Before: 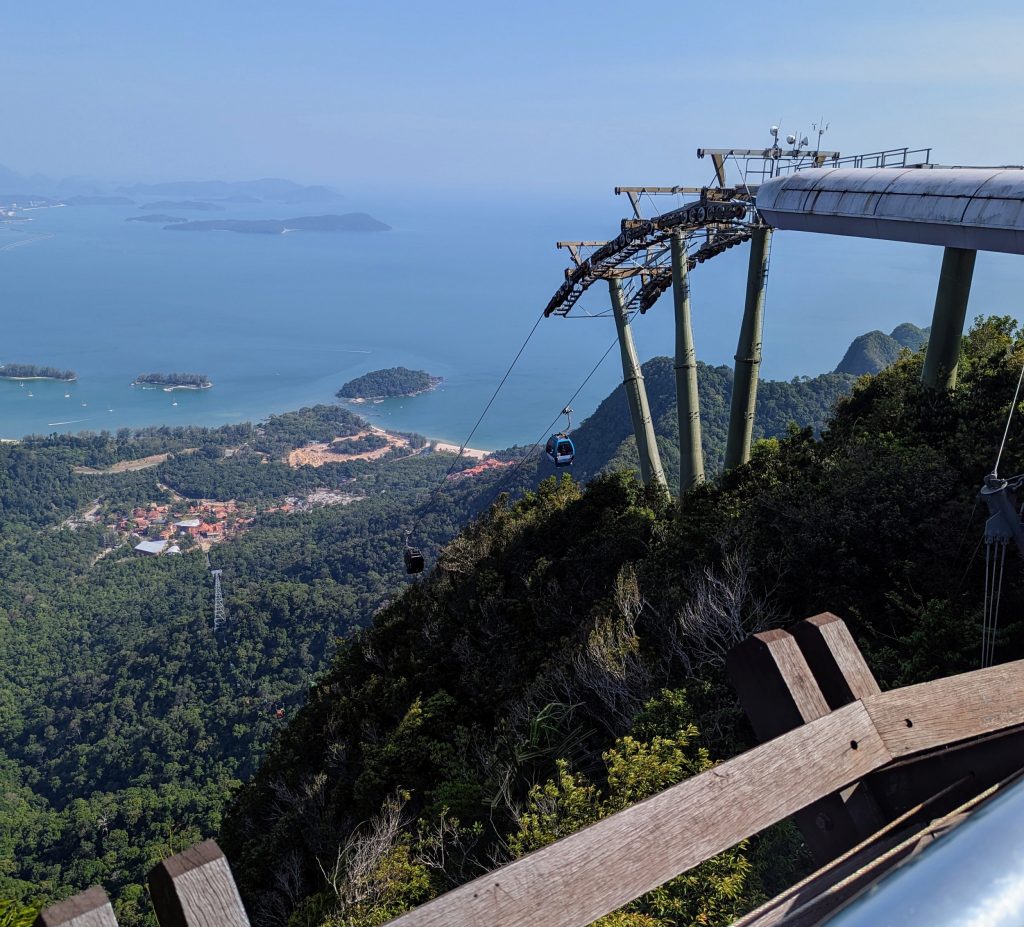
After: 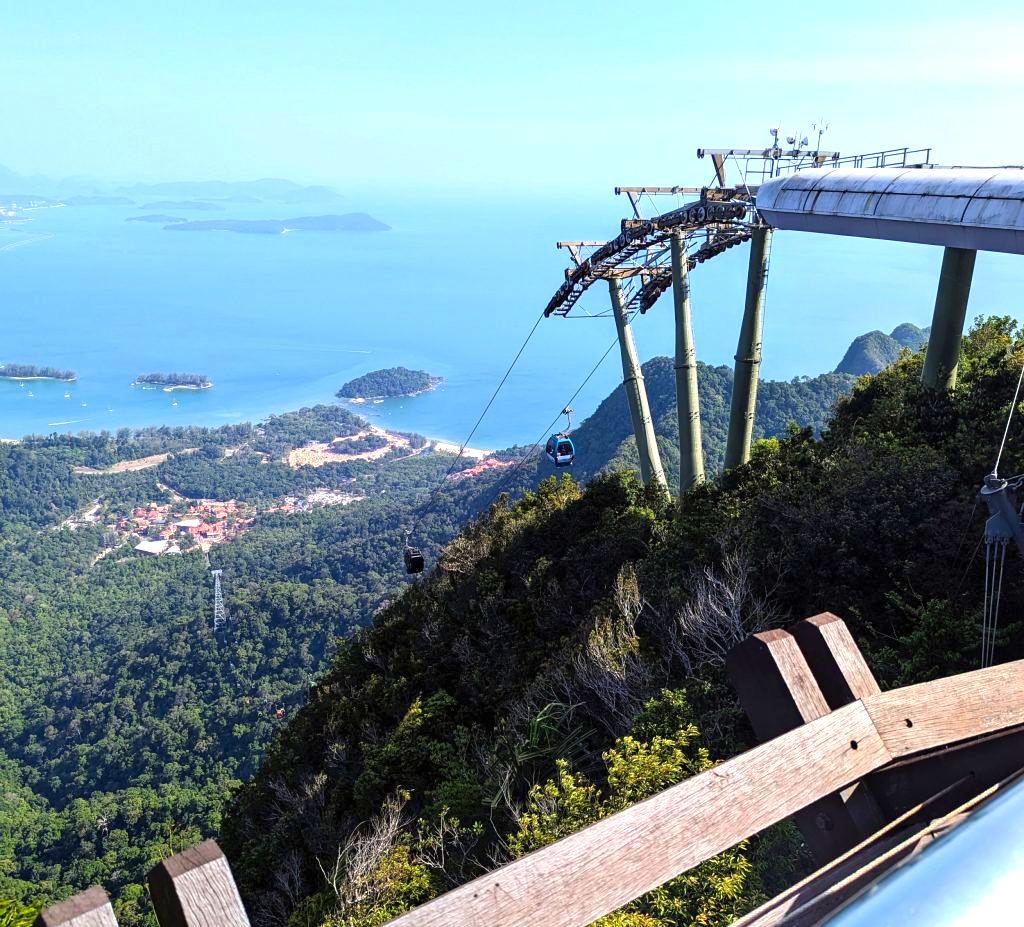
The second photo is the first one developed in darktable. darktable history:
contrast brightness saturation: contrast 0.076, saturation 0.195
exposure: black level correction 0, exposure 1.095 EV, compensate exposure bias true, compensate highlight preservation false
